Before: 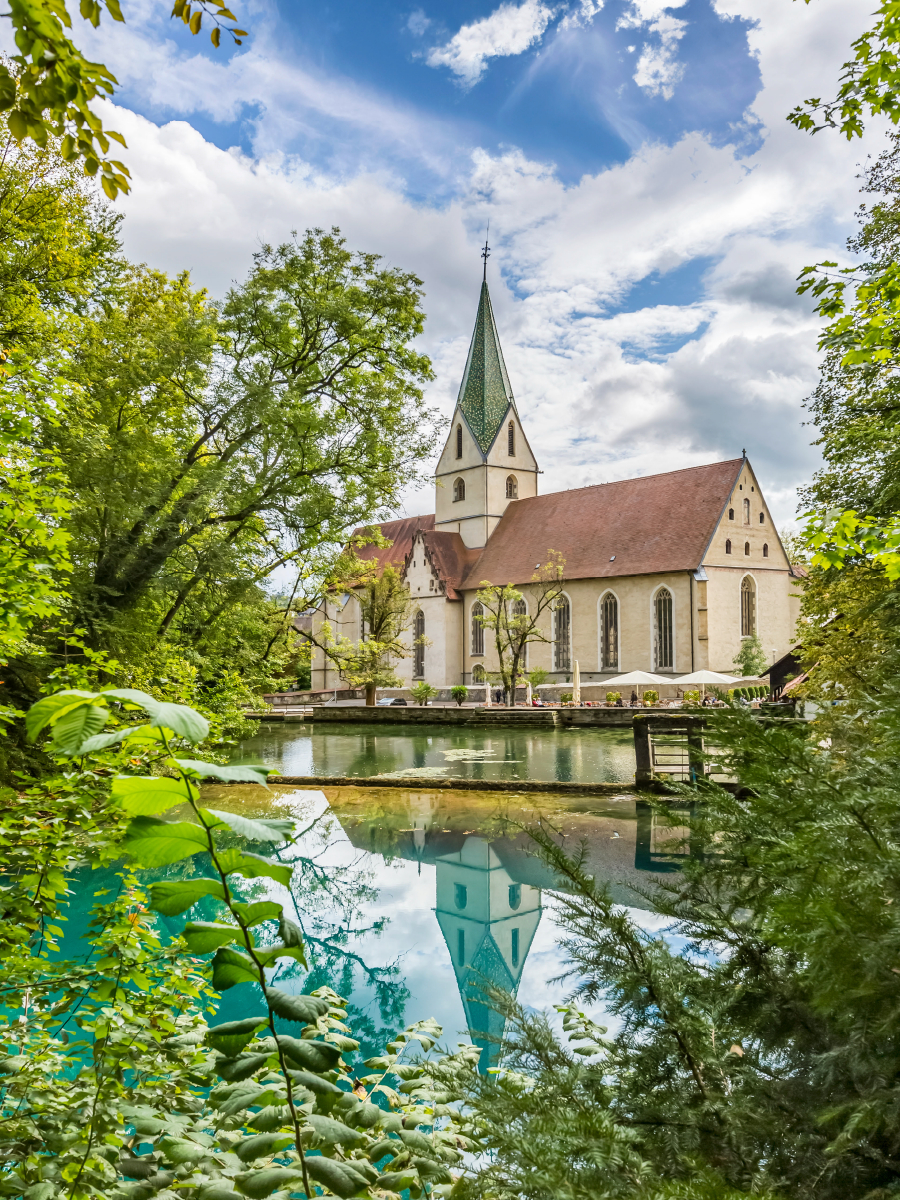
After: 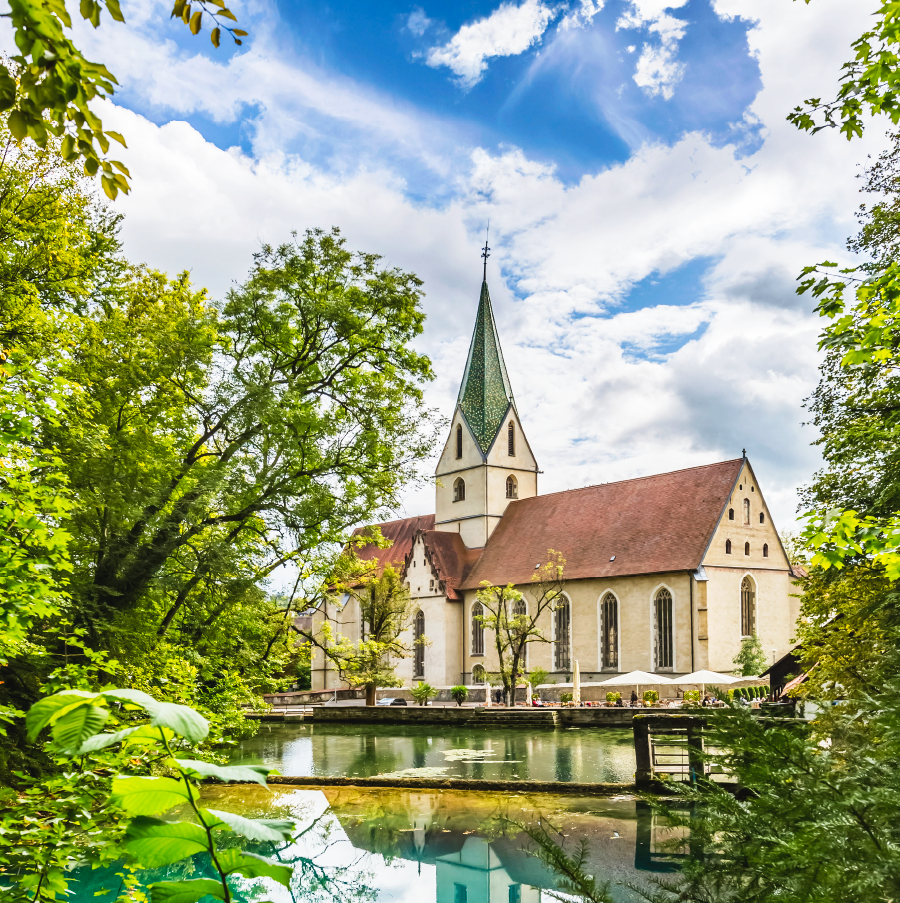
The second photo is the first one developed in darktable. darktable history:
tone curve: curves: ch0 [(0, 0) (0.003, 0.036) (0.011, 0.04) (0.025, 0.042) (0.044, 0.052) (0.069, 0.066) (0.1, 0.085) (0.136, 0.106) (0.177, 0.144) (0.224, 0.188) (0.277, 0.241) (0.335, 0.307) (0.399, 0.382) (0.468, 0.466) (0.543, 0.56) (0.623, 0.672) (0.709, 0.772) (0.801, 0.876) (0.898, 0.949) (1, 1)], preserve colors none
crop: bottom 24.742%
